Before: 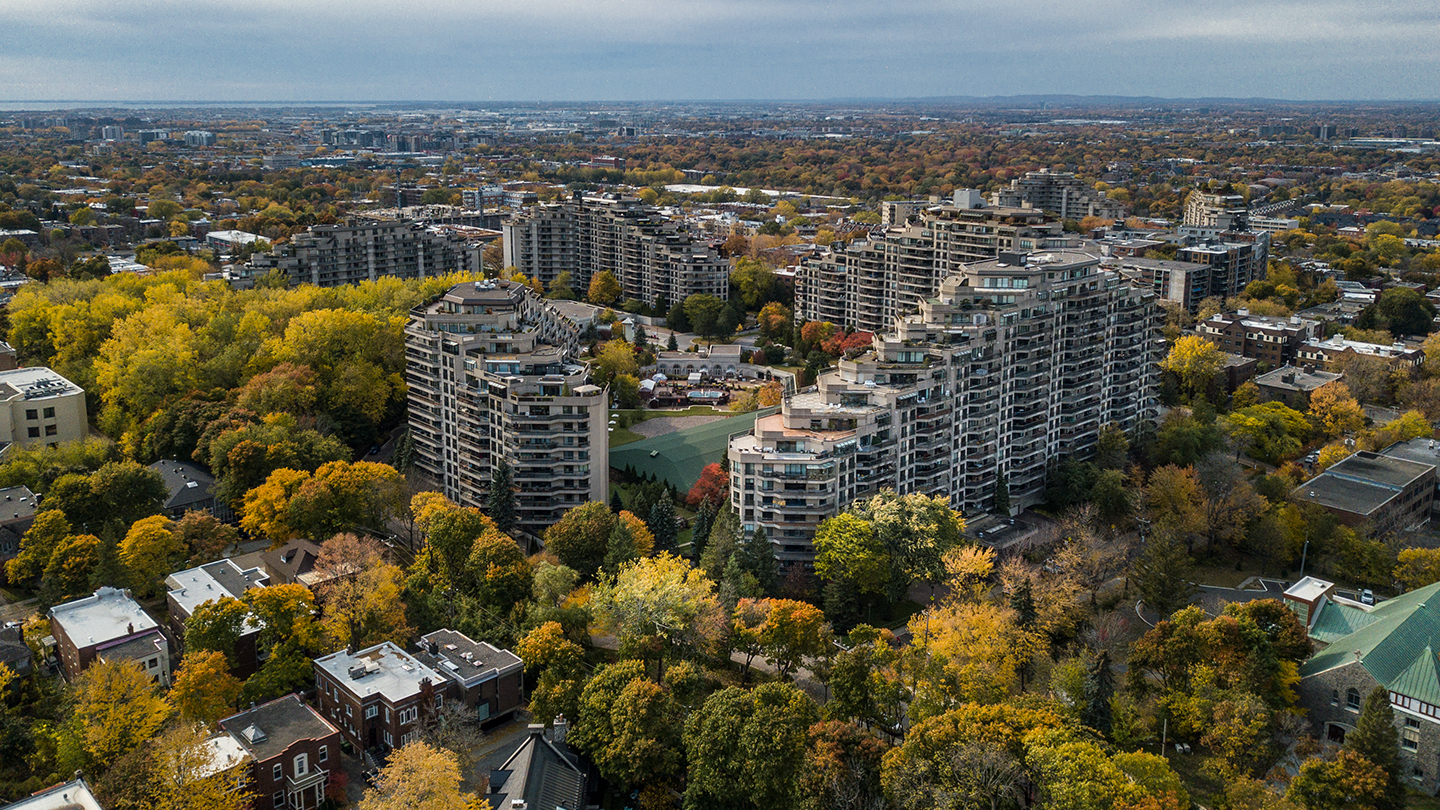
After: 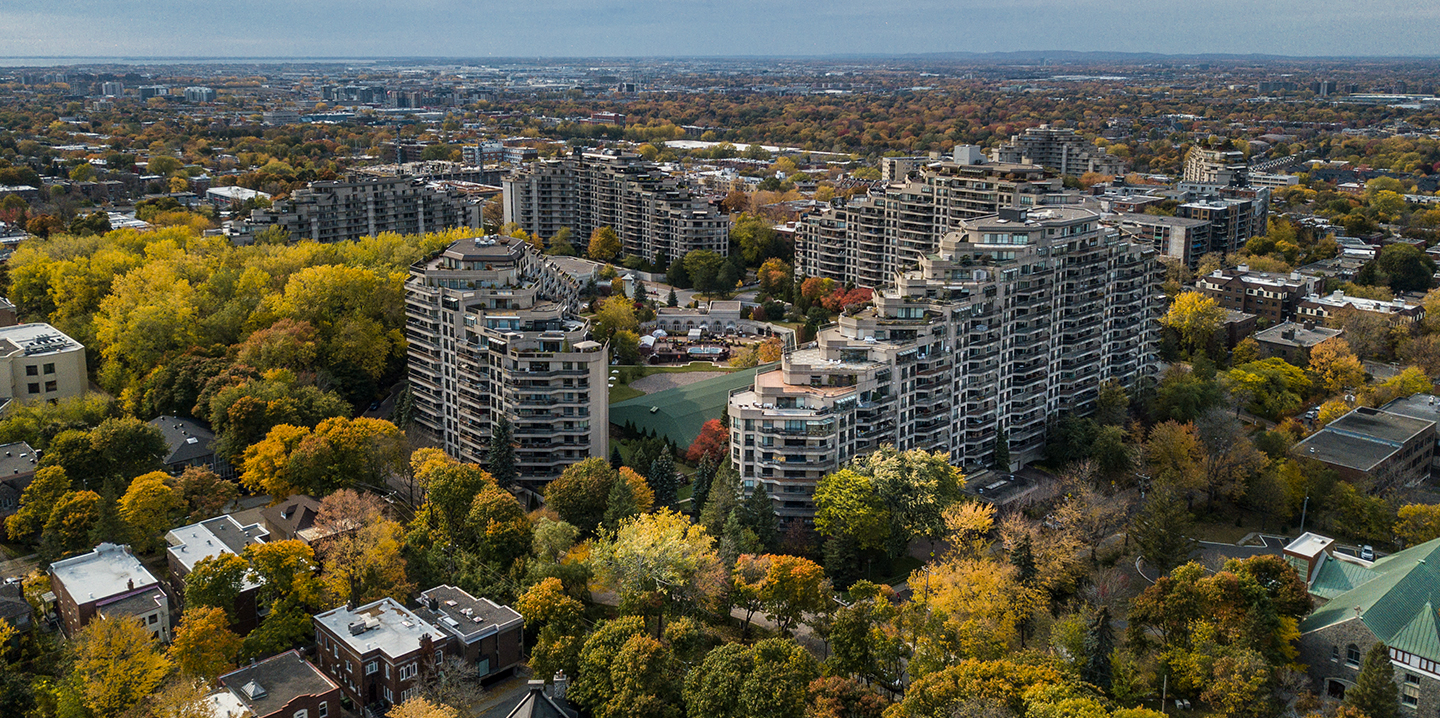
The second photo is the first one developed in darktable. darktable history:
crop and rotate: top 5.466%, bottom 5.877%
